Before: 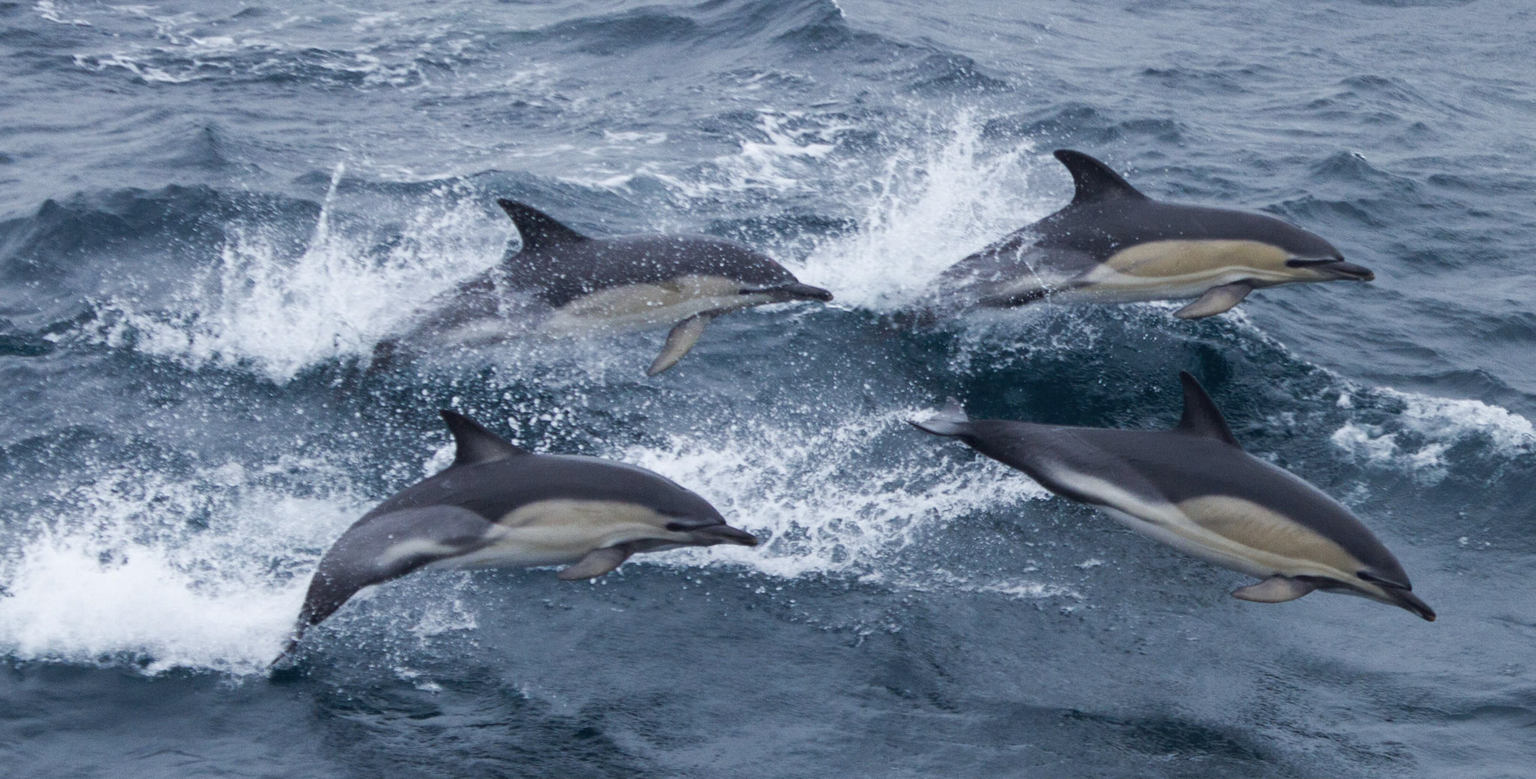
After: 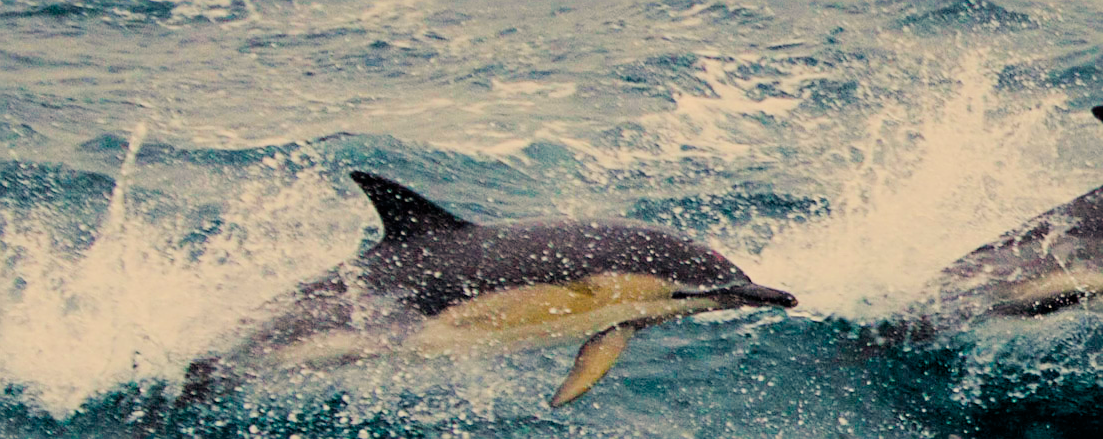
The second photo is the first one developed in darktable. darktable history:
white balance: red 1.123, blue 0.83
sharpen: on, module defaults
exposure: black level correction 0.001, exposure -0.125 EV, compensate exposure bias true, compensate highlight preservation false
crop: left 15.306%, top 9.065%, right 30.789%, bottom 48.638%
color balance rgb: linear chroma grading › shadows 10%, linear chroma grading › highlights 10%, linear chroma grading › global chroma 15%, linear chroma grading › mid-tones 15%, perceptual saturation grading › global saturation 40%, perceptual saturation grading › highlights -25%, perceptual saturation grading › mid-tones 35%, perceptual saturation grading › shadows 35%, perceptual brilliance grading › global brilliance 11.29%, global vibrance 11.29%
filmic rgb: black relative exposure -4.14 EV, white relative exposure 5.1 EV, hardness 2.11, contrast 1.165
